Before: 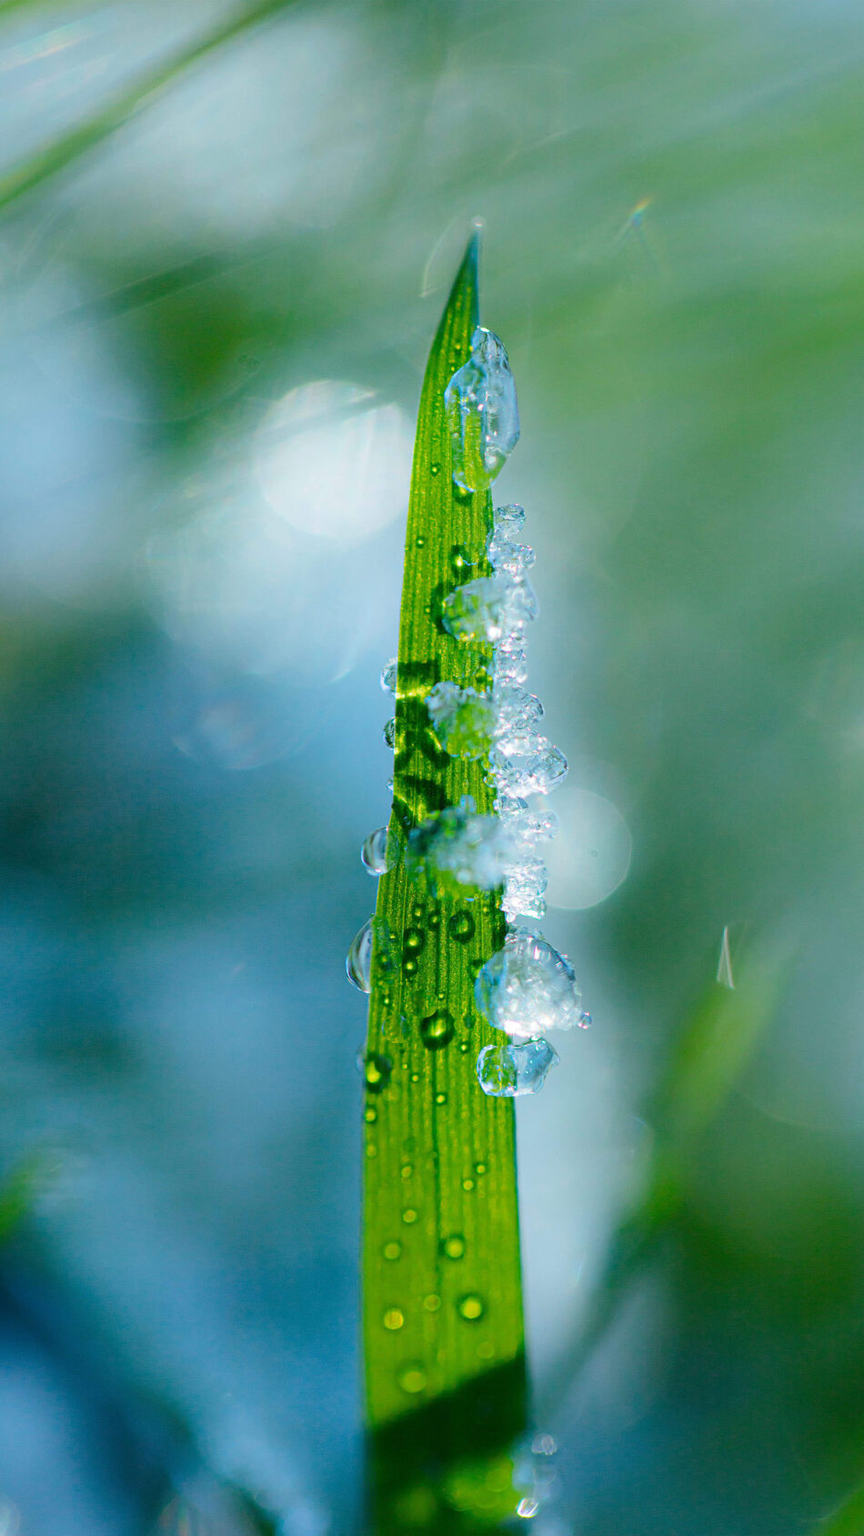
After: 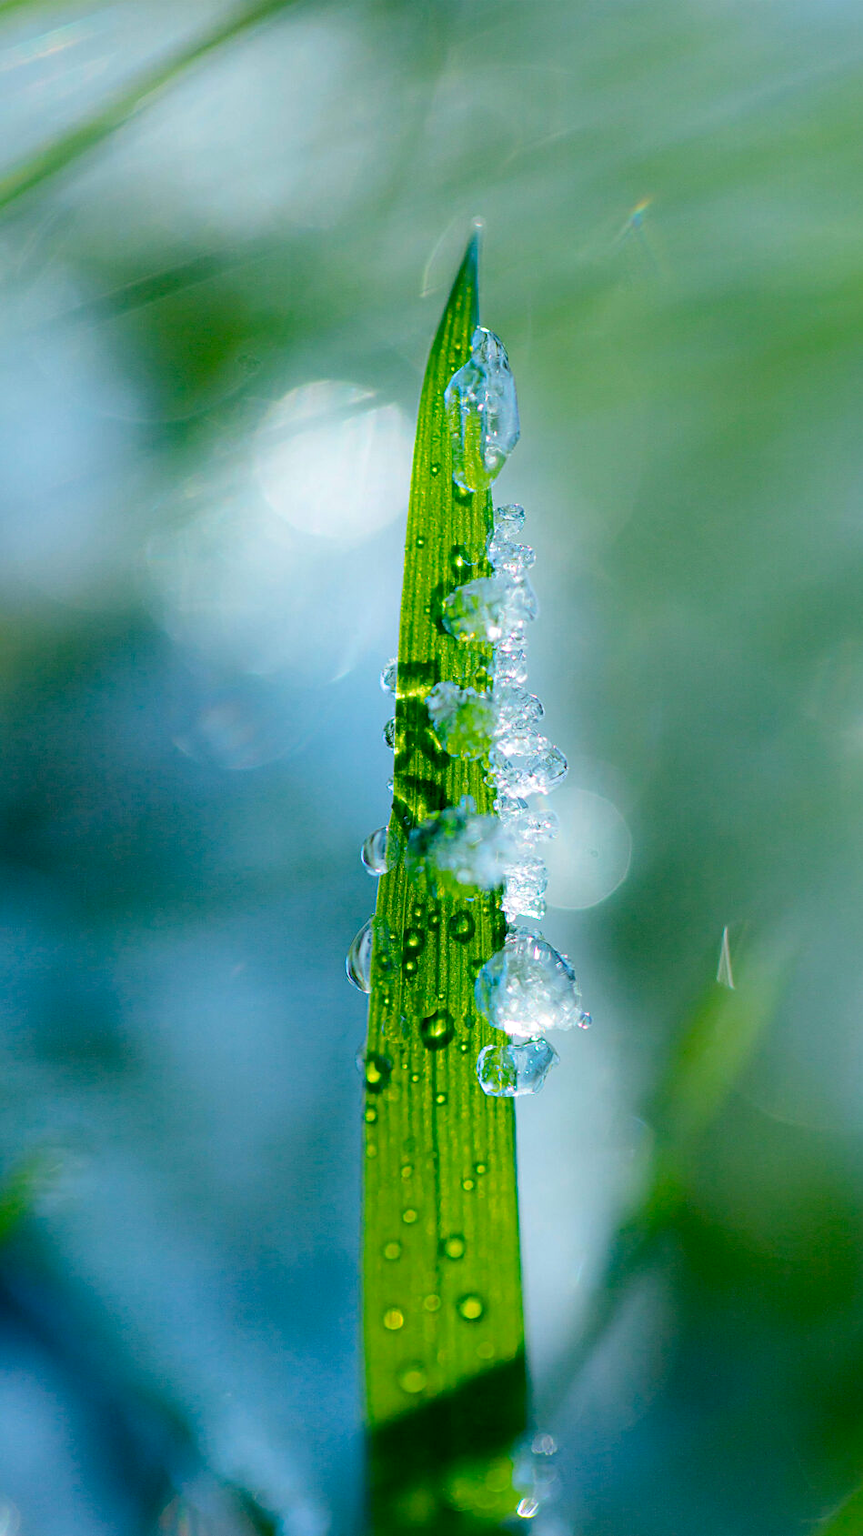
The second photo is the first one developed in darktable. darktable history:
sharpen: amount 0.2
exposure: black level correction 0.007, exposure 0.093 EV, compensate highlight preservation false
